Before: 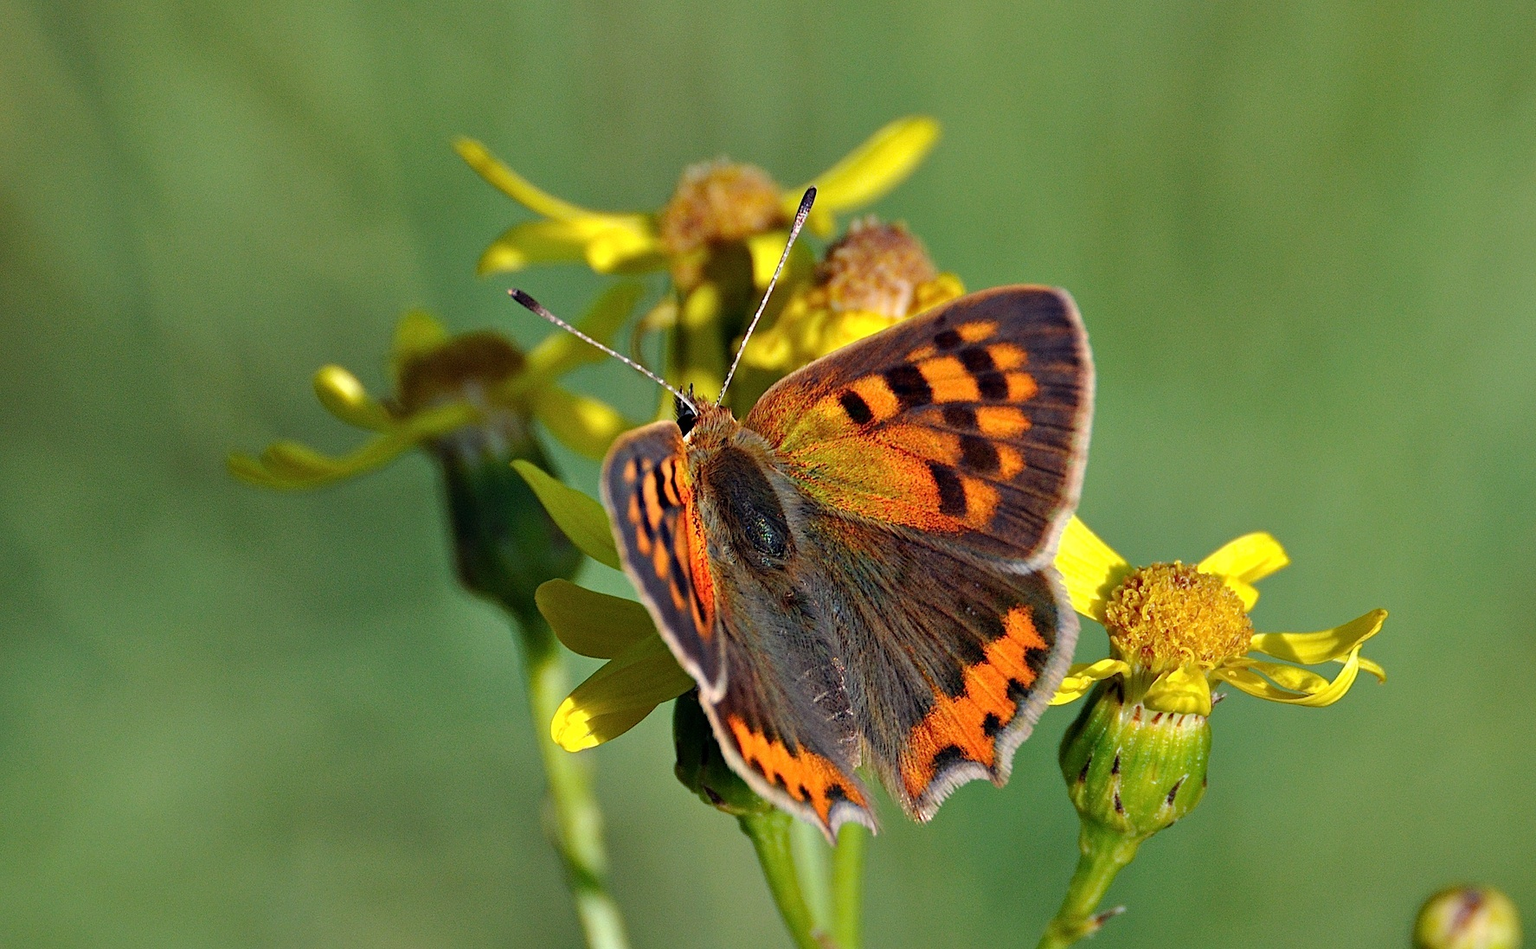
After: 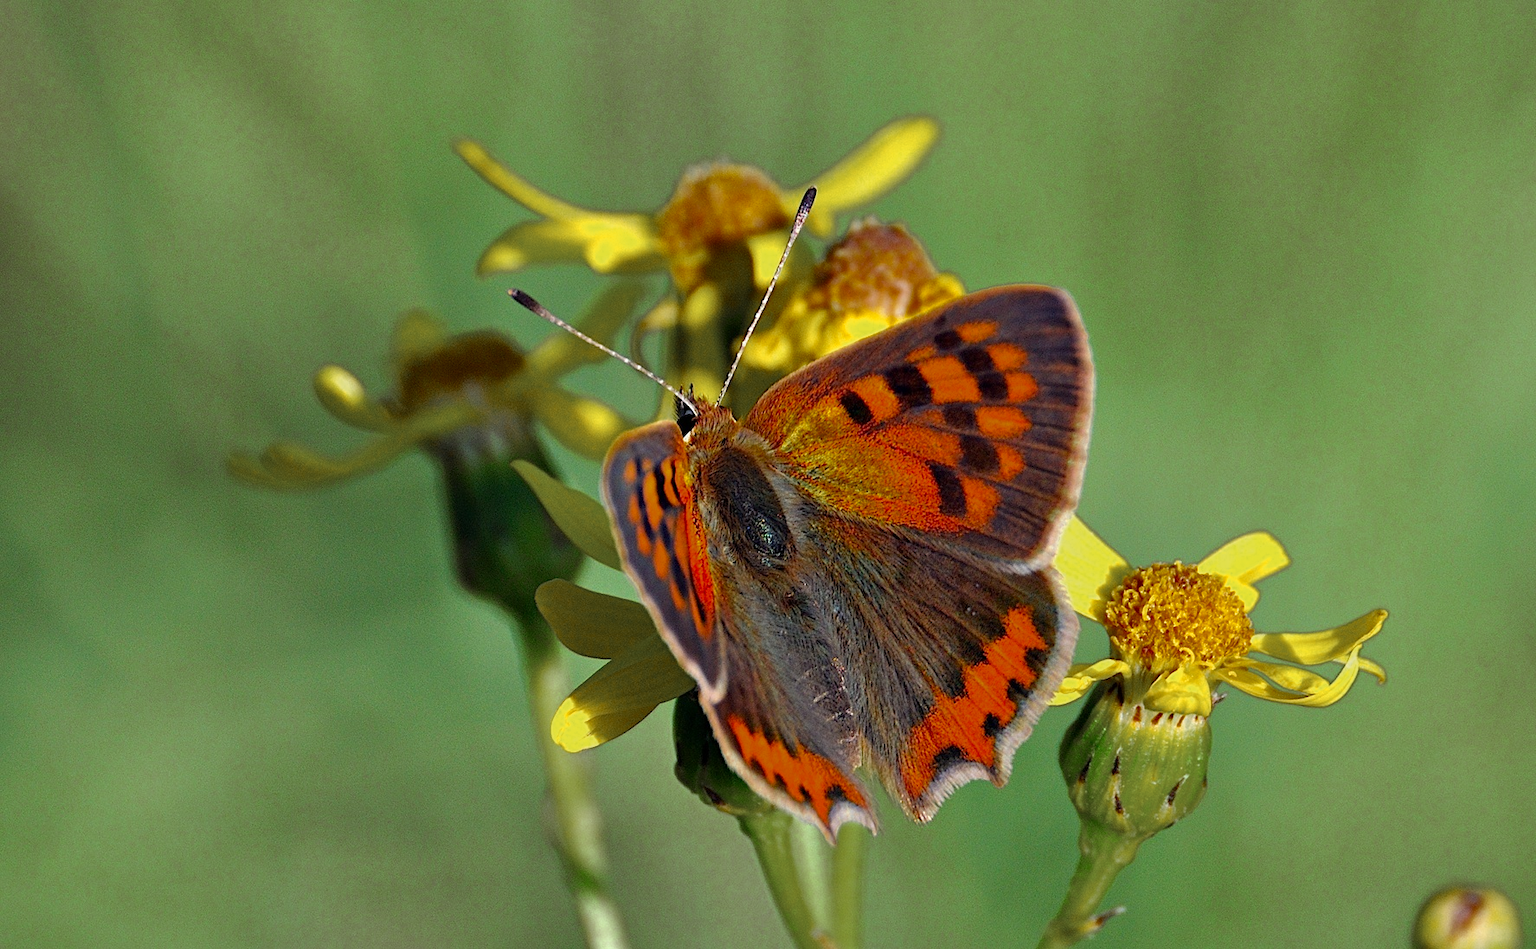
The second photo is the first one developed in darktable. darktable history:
tone equalizer: on, module defaults
color zones: curves: ch0 [(0.11, 0.396) (0.195, 0.36) (0.25, 0.5) (0.303, 0.412) (0.357, 0.544) (0.75, 0.5) (0.967, 0.328)]; ch1 [(0, 0.468) (0.112, 0.512) (0.202, 0.6) (0.25, 0.5) (0.307, 0.352) (0.357, 0.544) (0.75, 0.5) (0.963, 0.524)]
